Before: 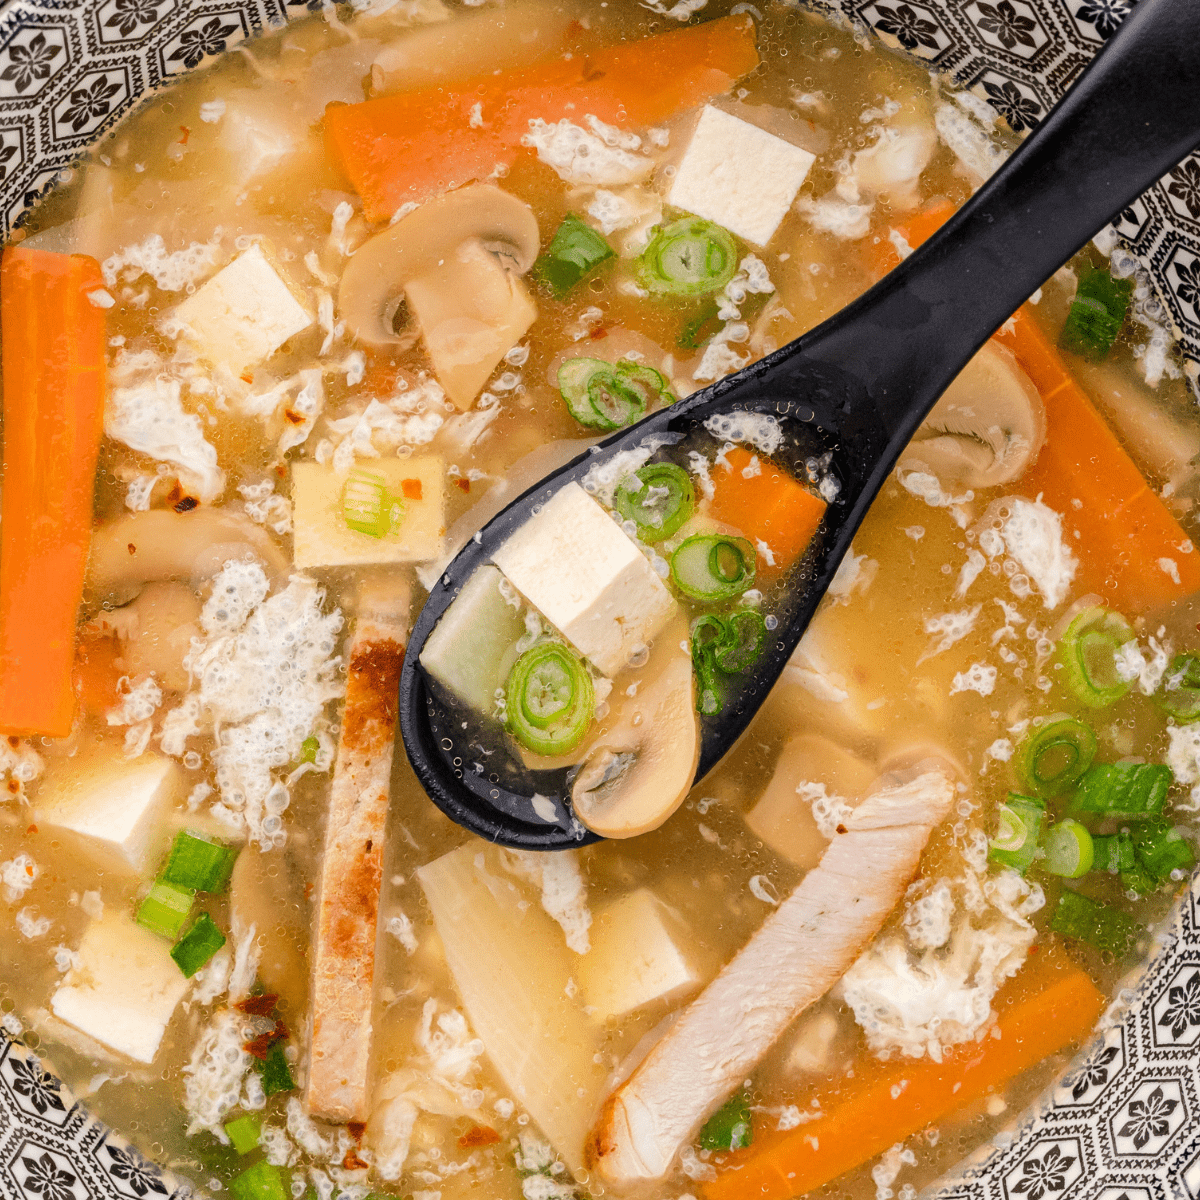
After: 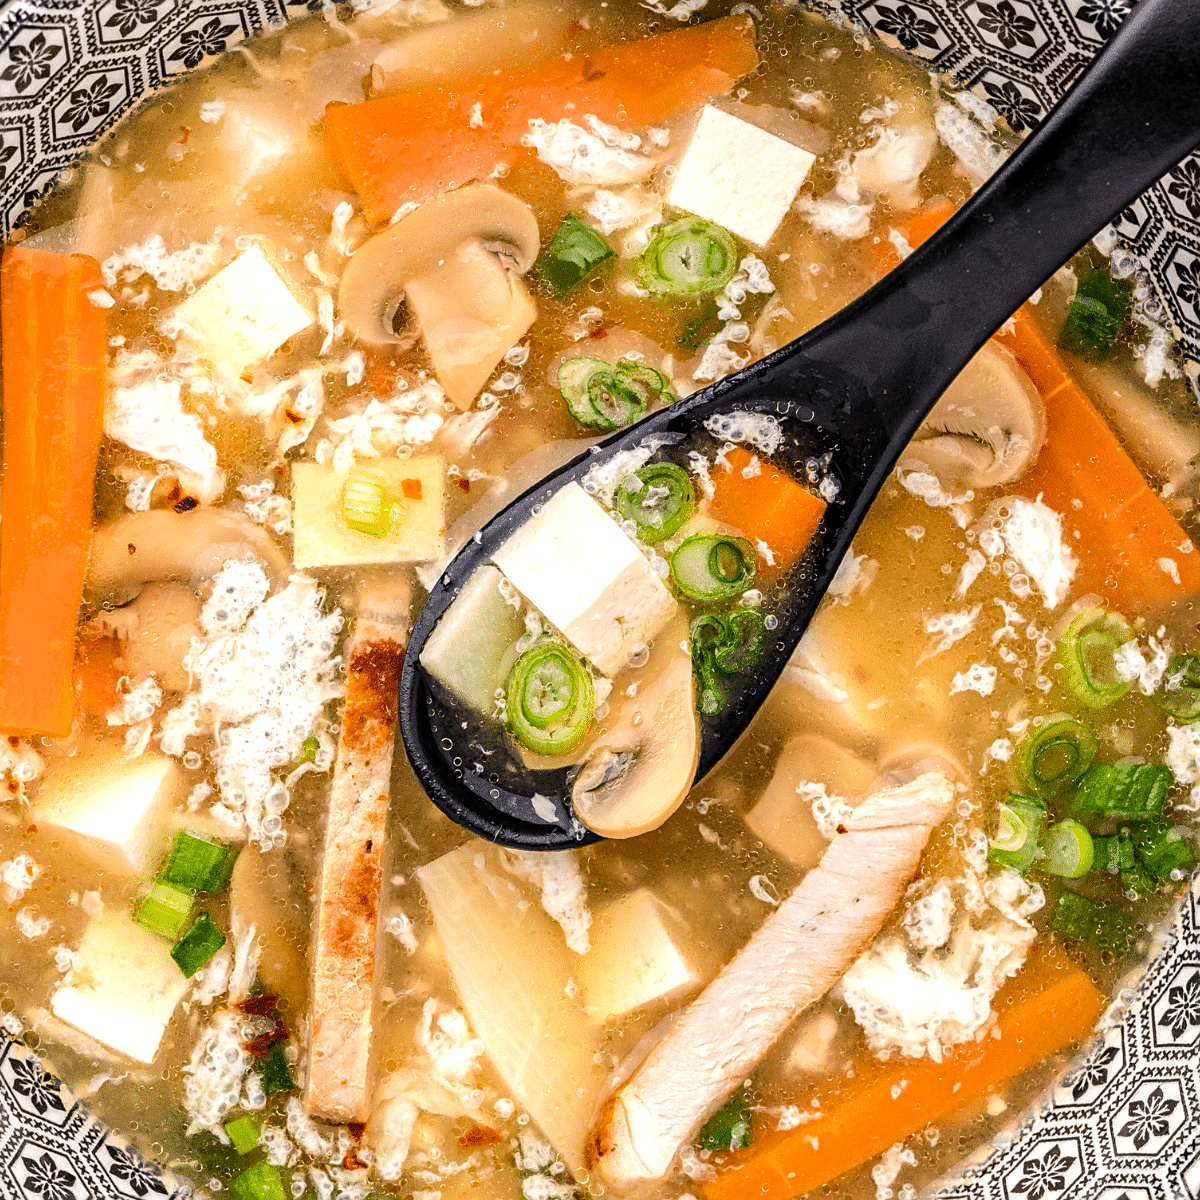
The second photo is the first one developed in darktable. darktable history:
tone equalizer: -8 EV -0.417 EV, -7 EV -0.389 EV, -6 EV -0.333 EV, -5 EV -0.222 EV, -3 EV 0.222 EV, -2 EV 0.333 EV, -1 EV 0.389 EV, +0 EV 0.417 EV, edges refinement/feathering 500, mask exposure compensation -1.57 EV, preserve details no
local contrast: detail 130%
sharpen: radius 1.864, amount 0.398, threshold 1.271
